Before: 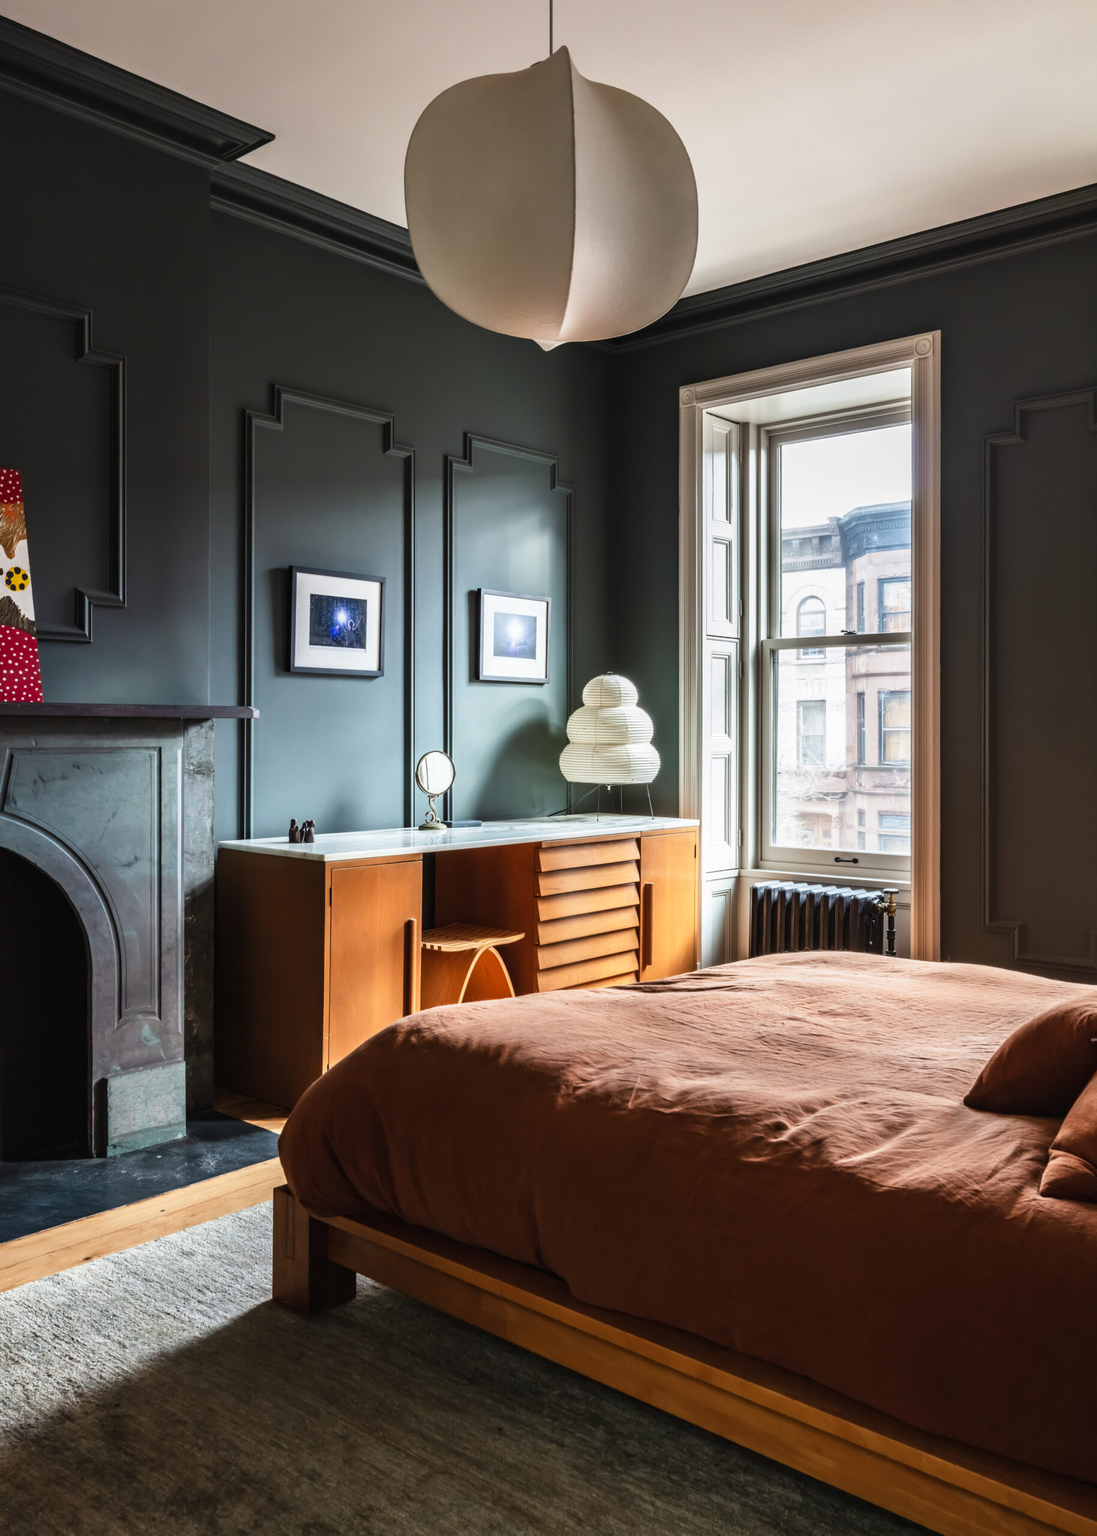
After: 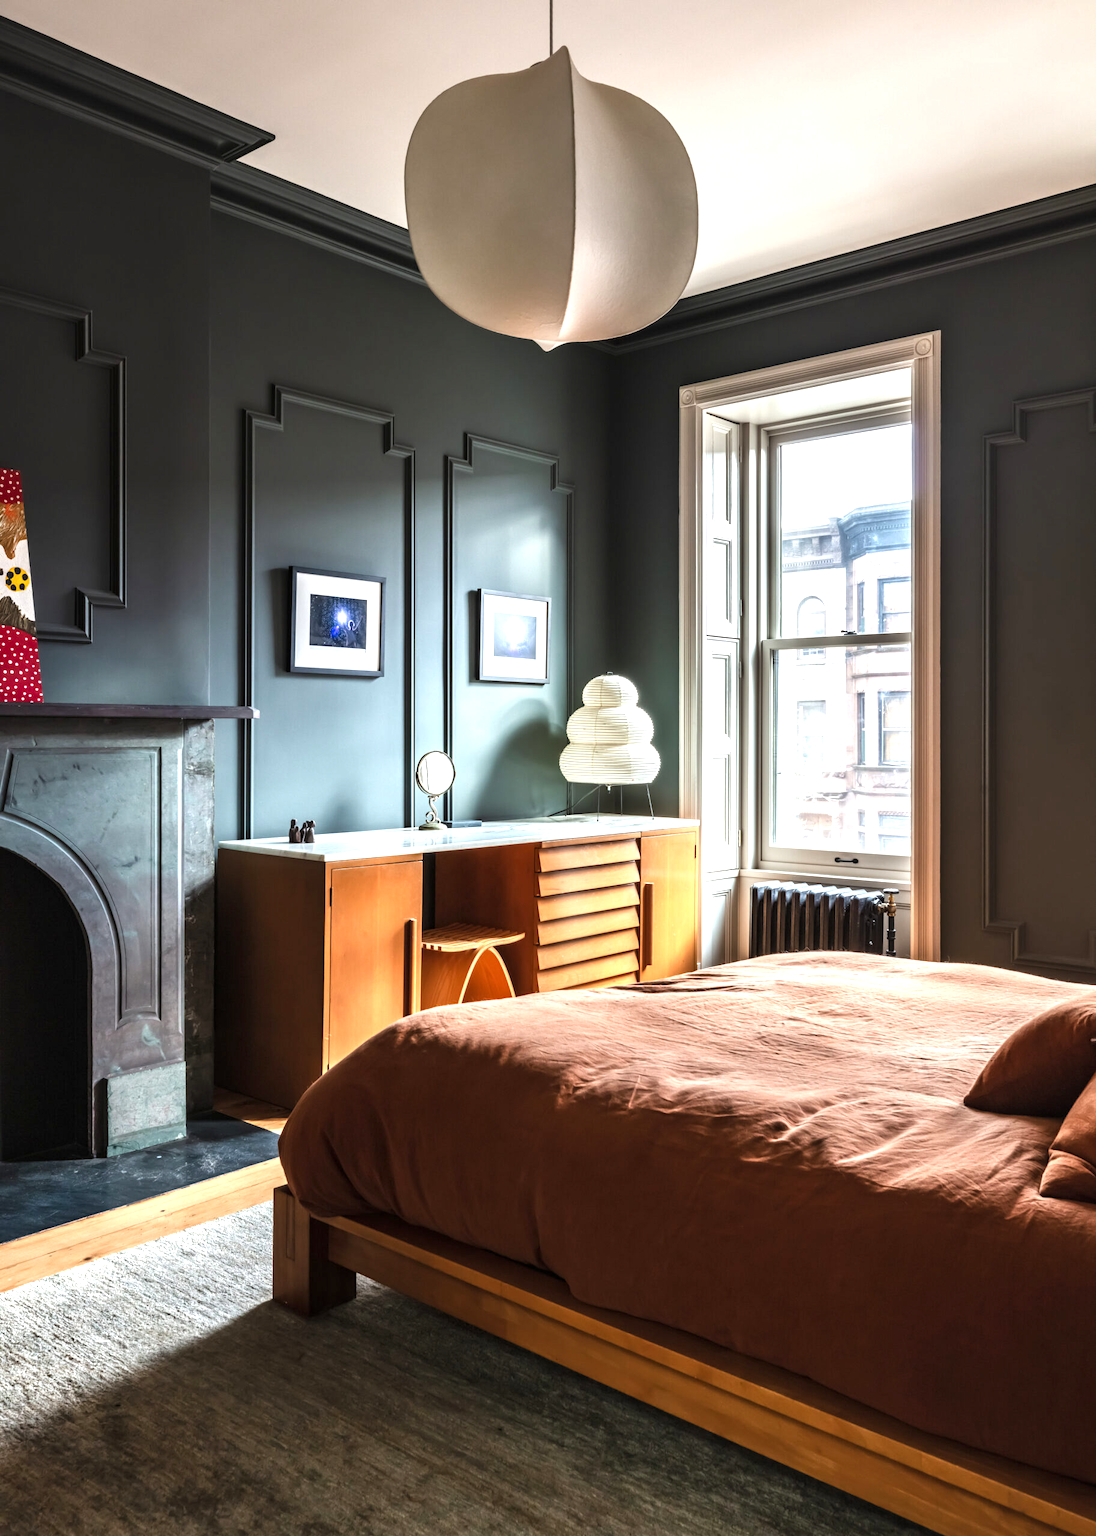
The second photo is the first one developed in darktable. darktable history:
exposure: exposure 0.566 EV, compensate exposure bias true, compensate highlight preservation false
local contrast: highlights 104%, shadows 100%, detail 119%, midtone range 0.2
